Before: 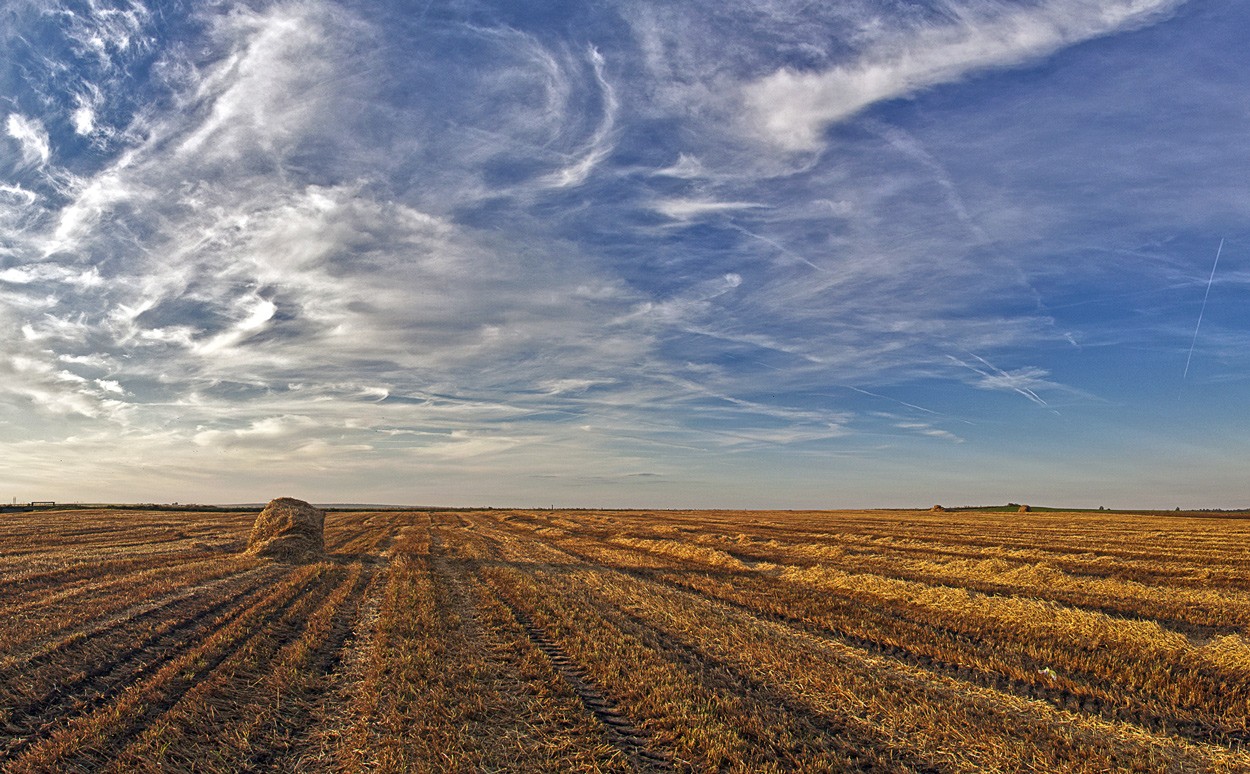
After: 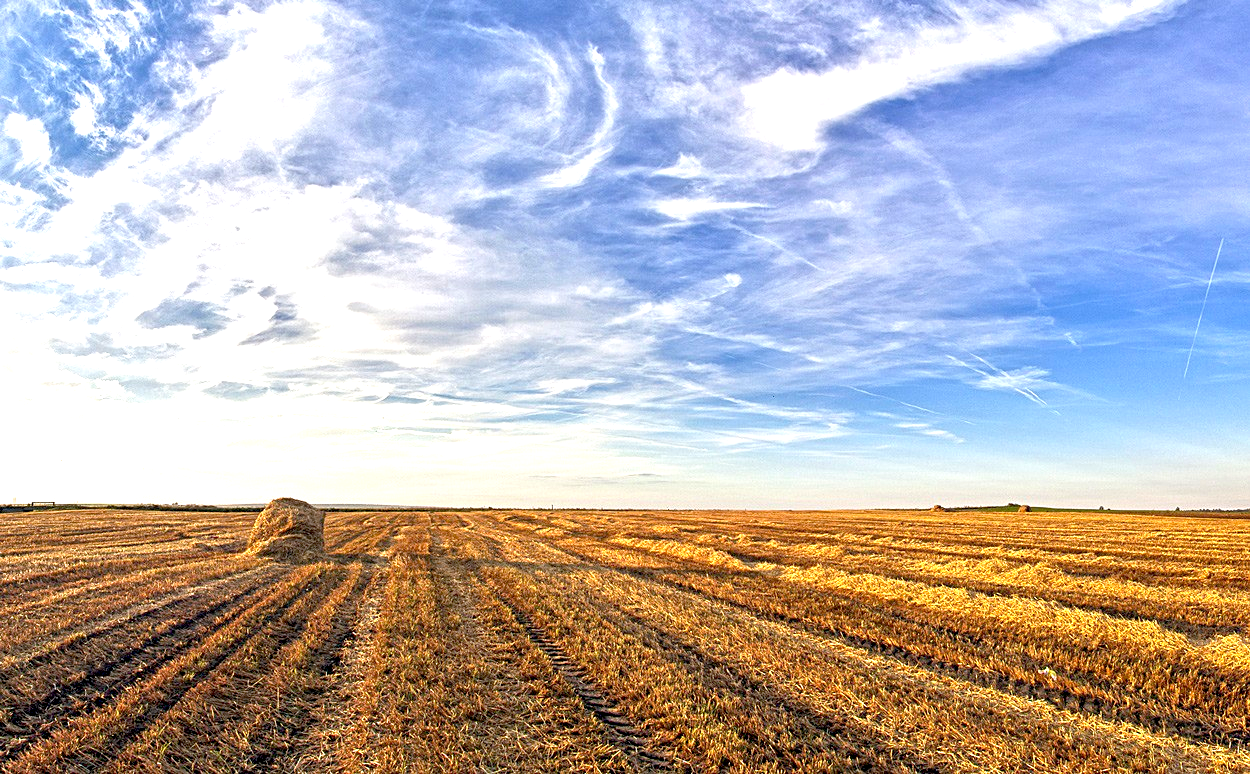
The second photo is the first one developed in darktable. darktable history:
exposure: black level correction 0.009, exposure 1.417 EV, compensate highlight preservation false
